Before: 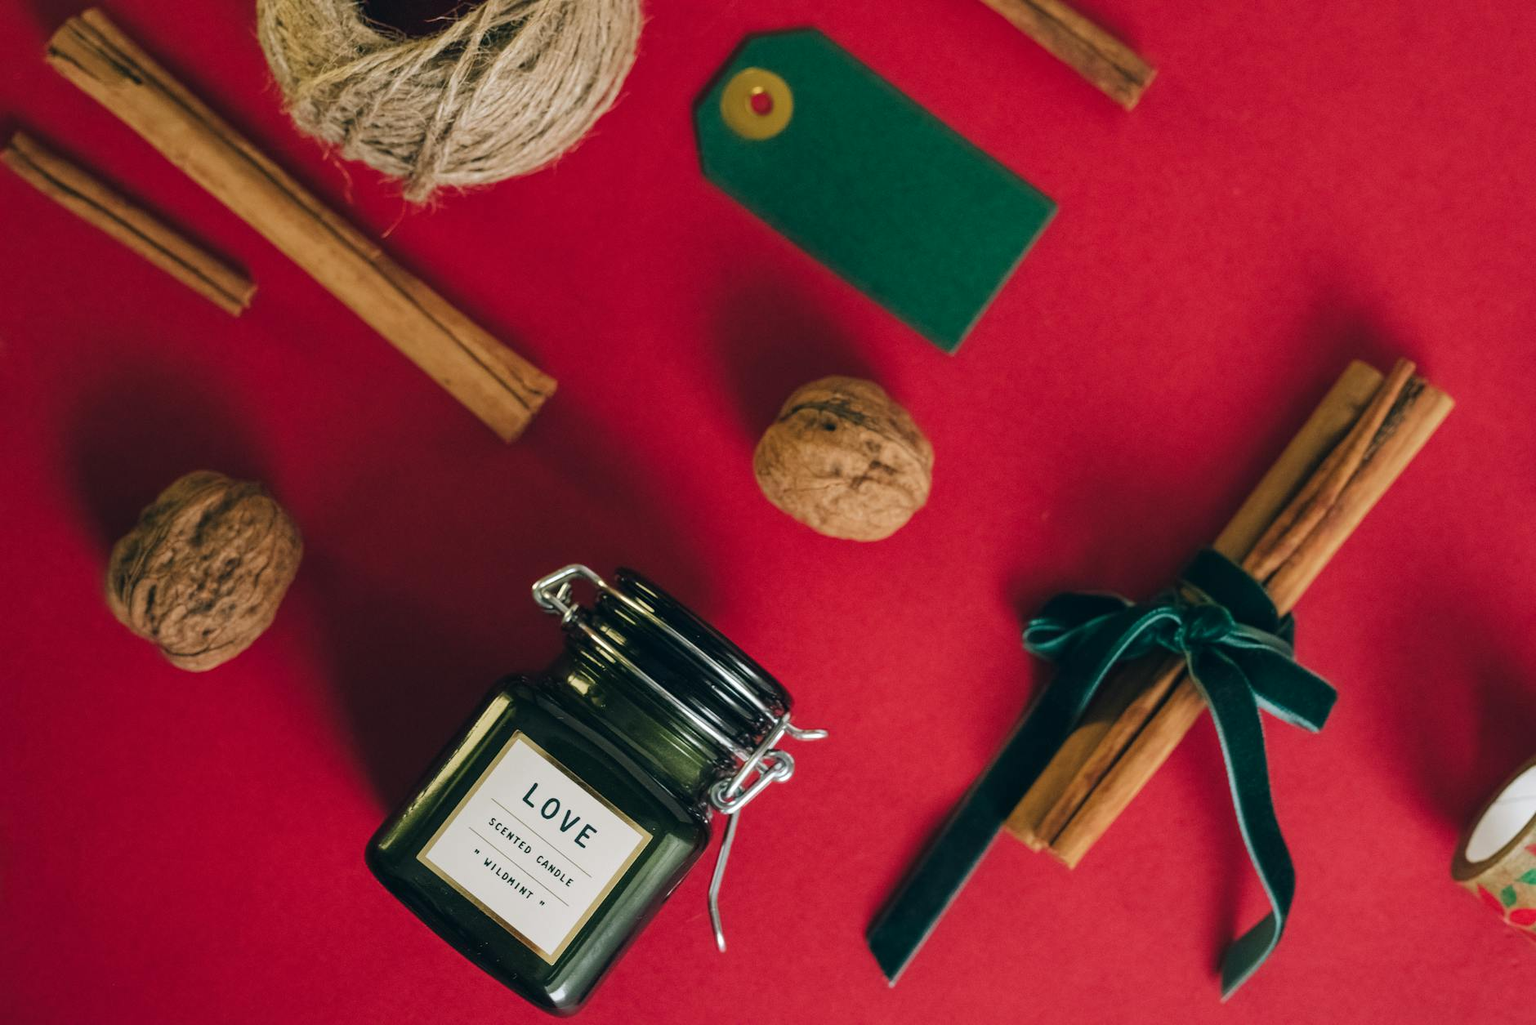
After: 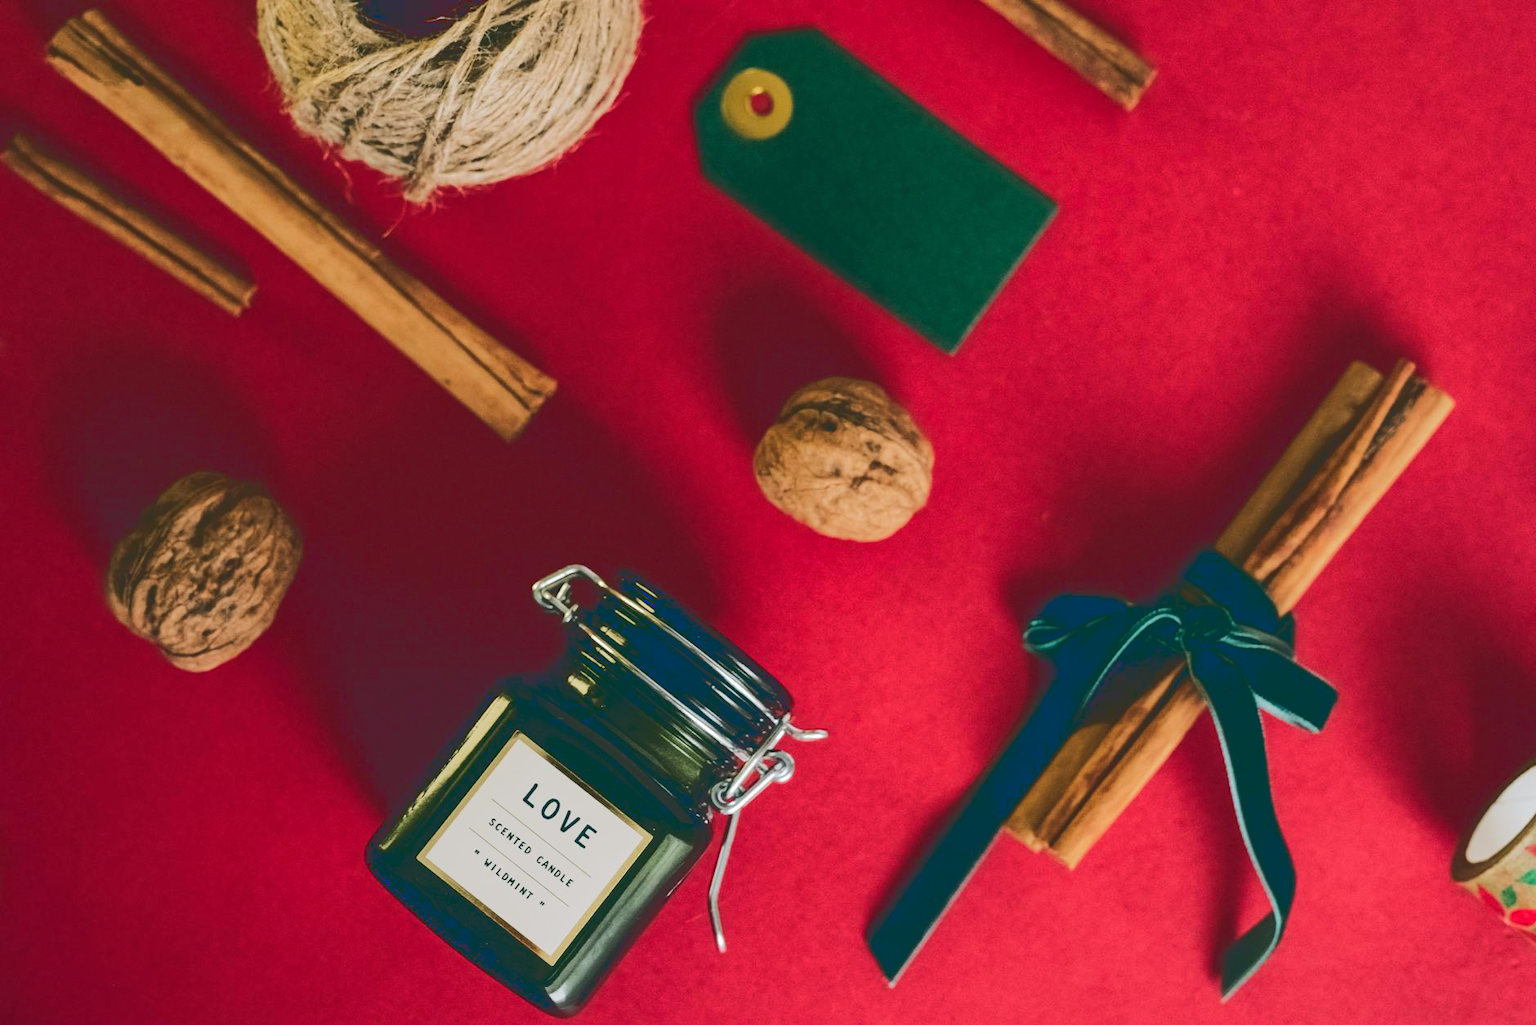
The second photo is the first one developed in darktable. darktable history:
tone curve: curves: ch0 [(0, 0) (0.003, 0.198) (0.011, 0.198) (0.025, 0.198) (0.044, 0.198) (0.069, 0.201) (0.1, 0.202) (0.136, 0.207) (0.177, 0.212) (0.224, 0.222) (0.277, 0.27) (0.335, 0.332) (0.399, 0.422) (0.468, 0.542) (0.543, 0.626) (0.623, 0.698) (0.709, 0.764) (0.801, 0.82) (0.898, 0.863) (1, 1)], color space Lab, linked channels, preserve colors none
tone equalizer: on, module defaults
